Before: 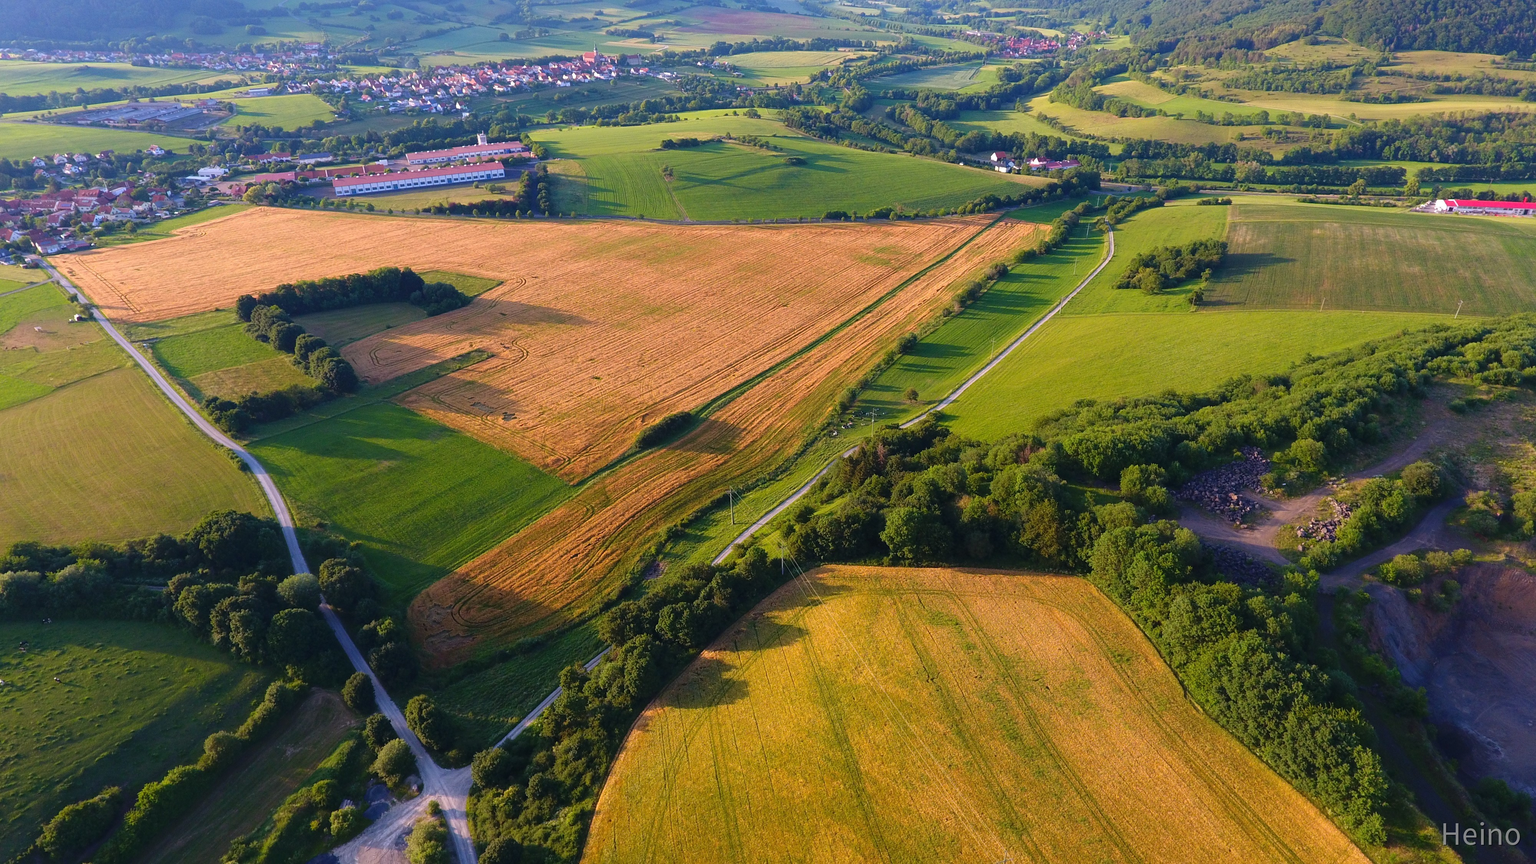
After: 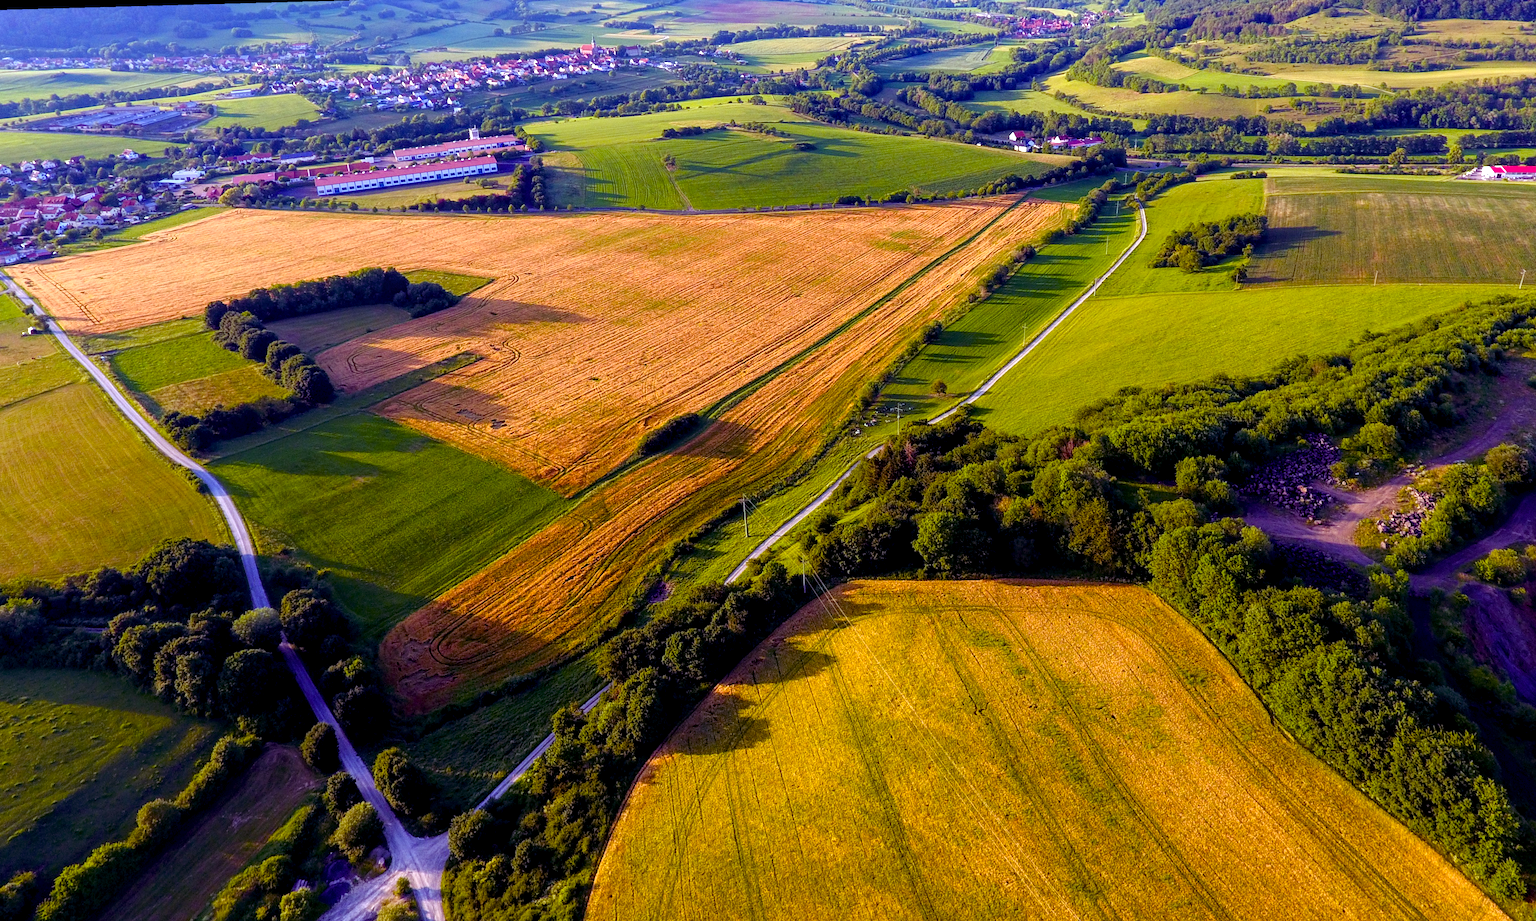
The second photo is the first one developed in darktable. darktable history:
white balance: red 0.931, blue 1.11
color balance rgb: shadows lift › luminance -21.66%, shadows lift › chroma 8.98%, shadows lift › hue 283.37°, power › chroma 1.55%, power › hue 25.59°, highlights gain › luminance 6.08%, highlights gain › chroma 2.55%, highlights gain › hue 90°, global offset › luminance -0.87%, perceptual saturation grading › global saturation 27.49%, perceptual saturation grading › highlights -28.39%, perceptual saturation grading › mid-tones 15.22%, perceptual saturation grading › shadows 33.98%, perceptual brilliance grading › highlights 10%, perceptual brilliance grading › mid-tones 5%
rotate and perspective: rotation -1.68°, lens shift (vertical) -0.146, crop left 0.049, crop right 0.912, crop top 0.032, crop bottom 0.96
local contrast: on, module defaults
crop and rotate: left 1.774%, right 0.633%, bottom 1.28%
